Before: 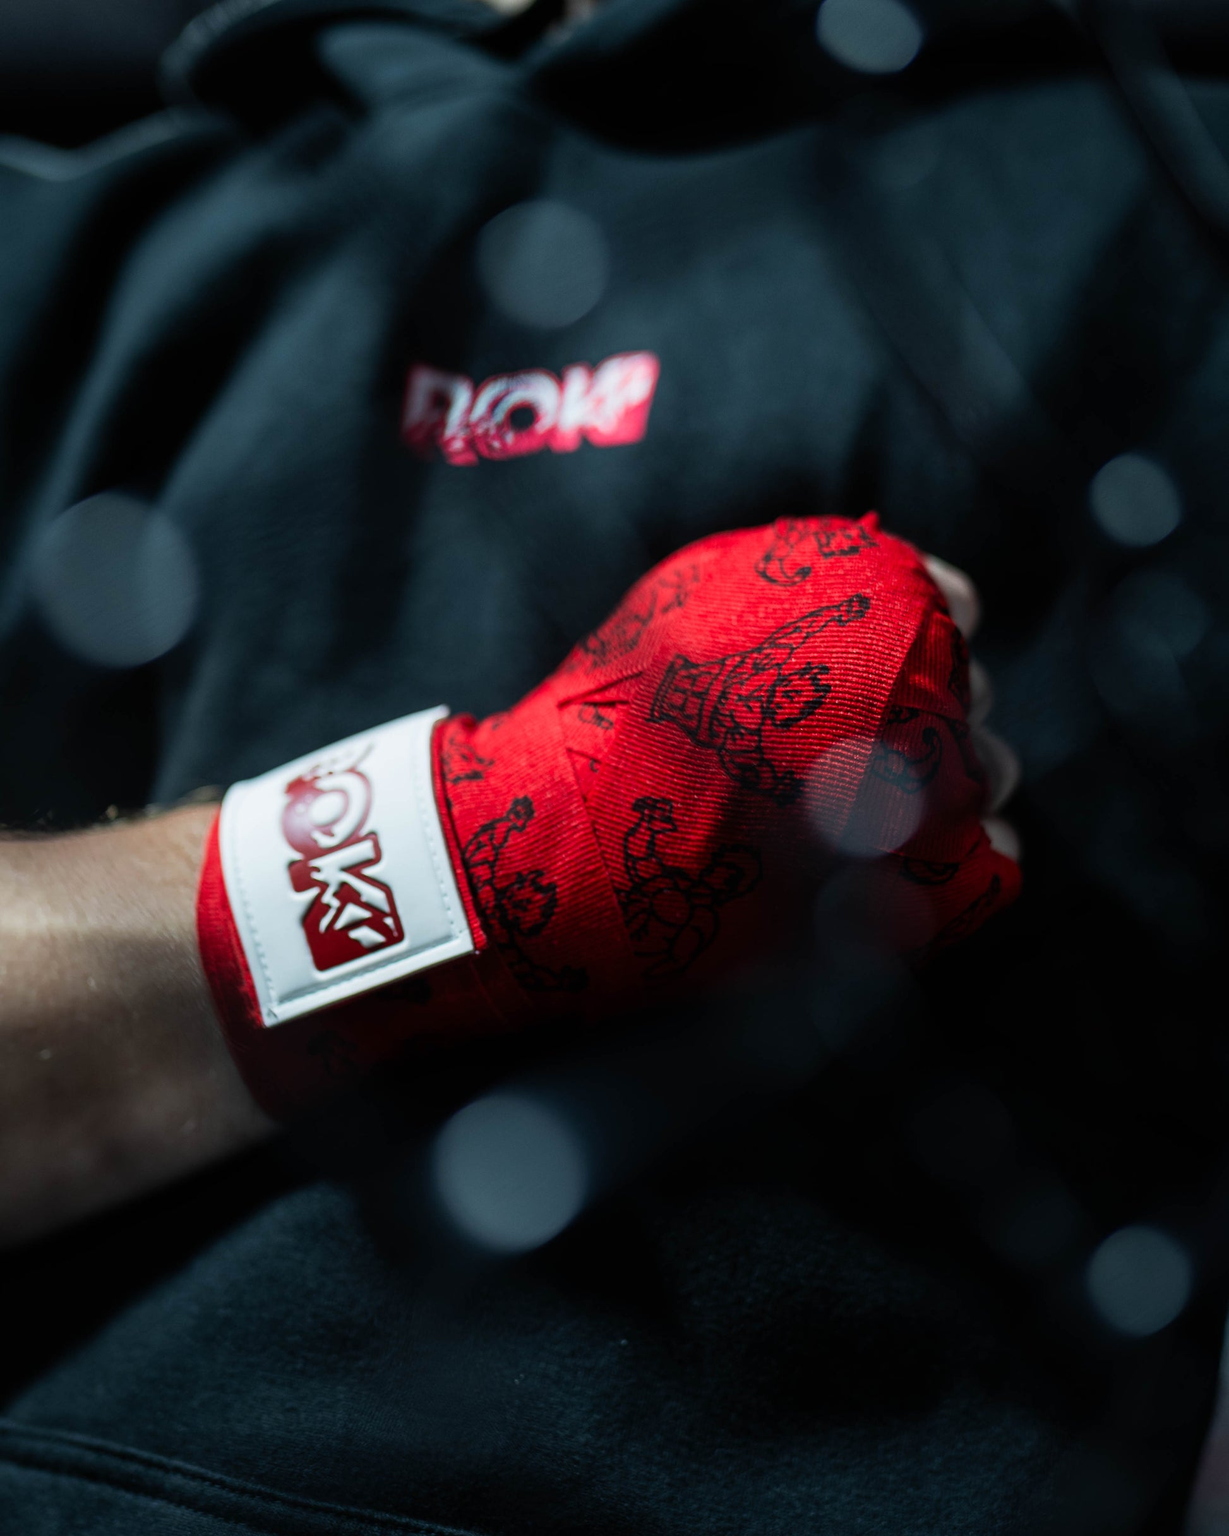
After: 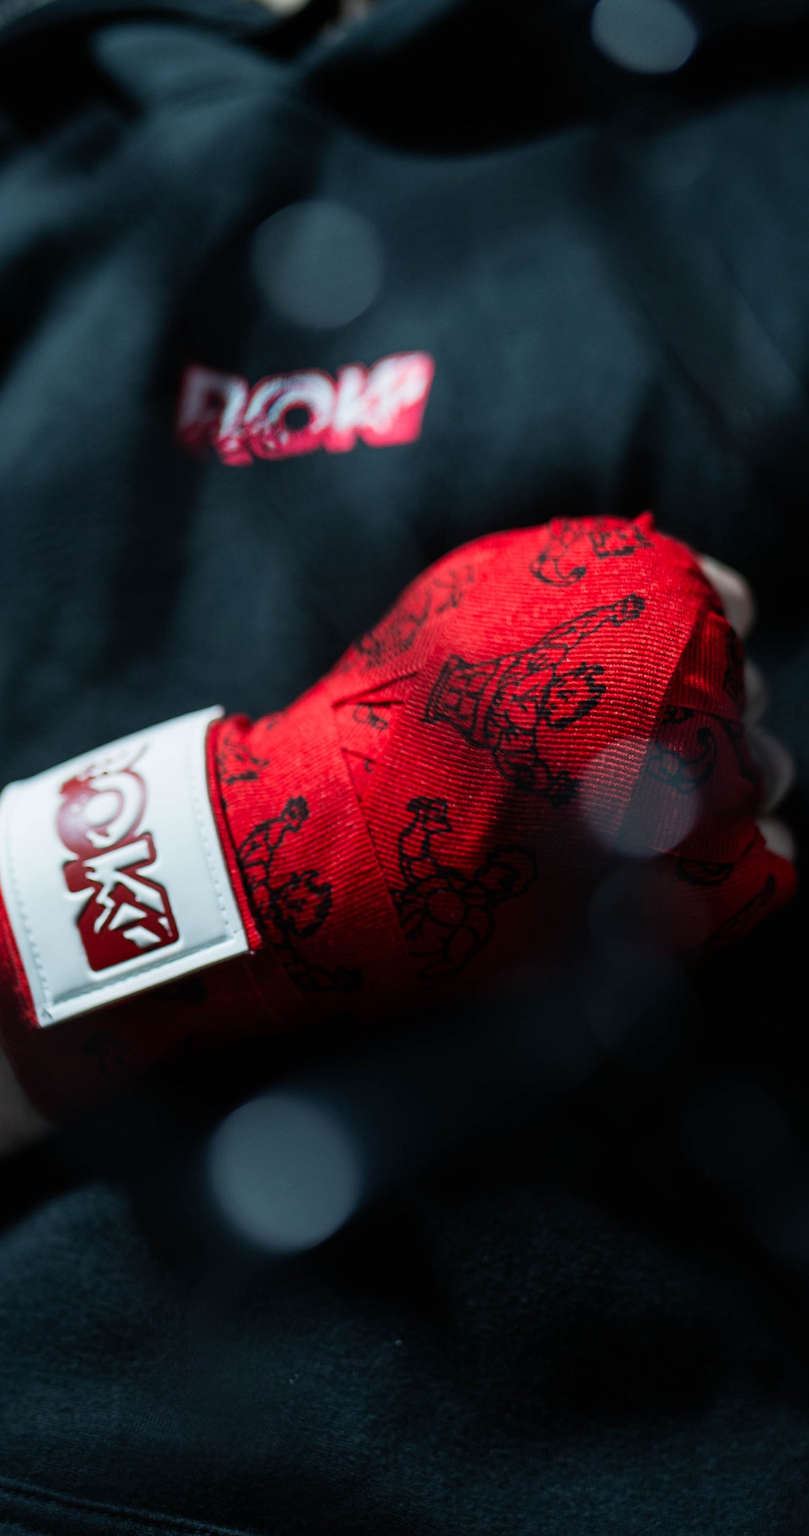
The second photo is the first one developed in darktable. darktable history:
crop and rotate: left 18.363%, right 15.758%
